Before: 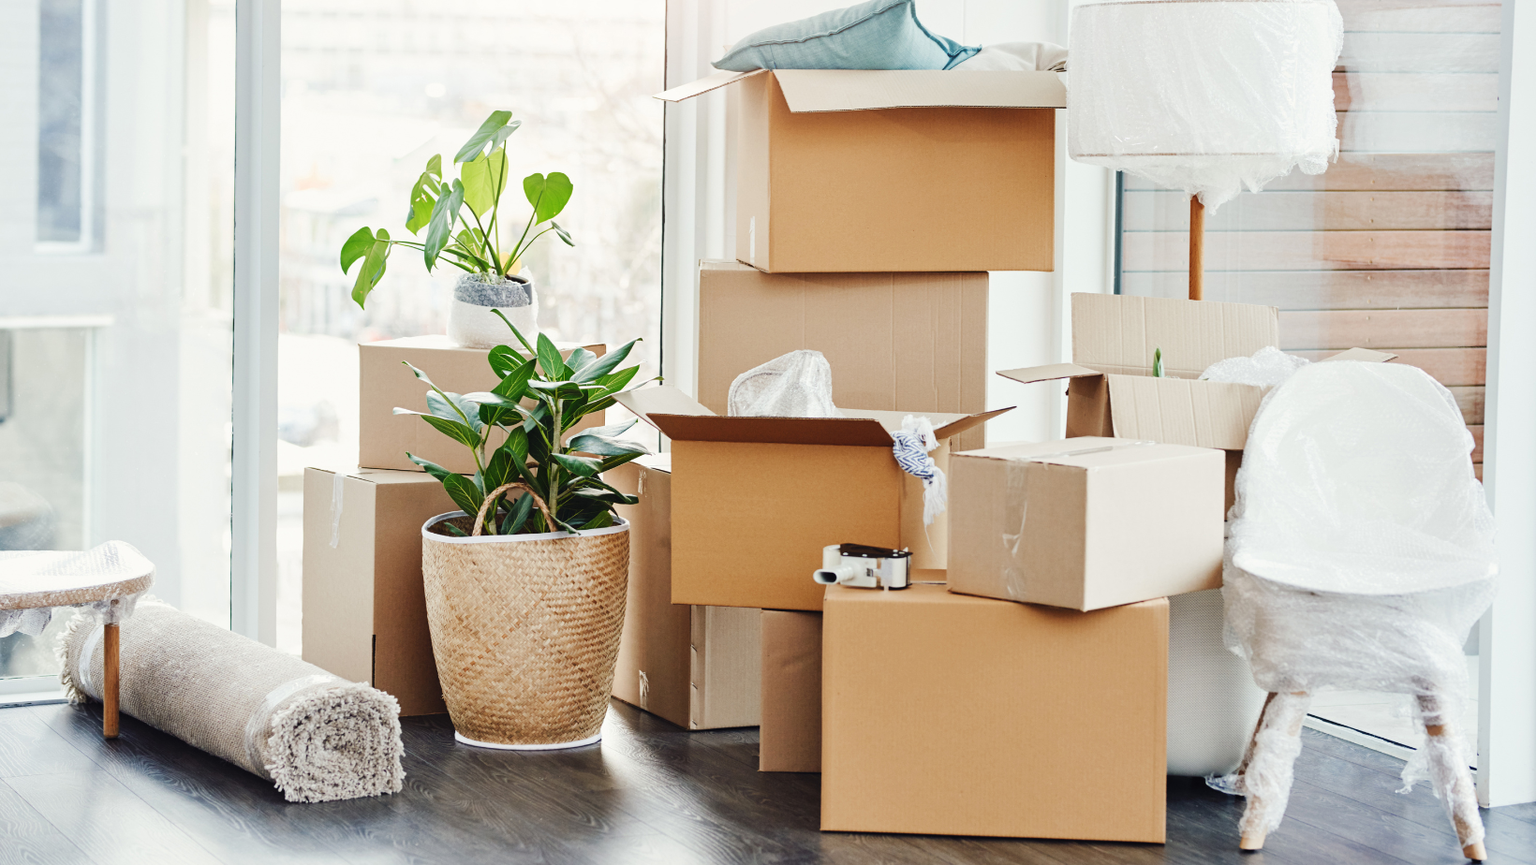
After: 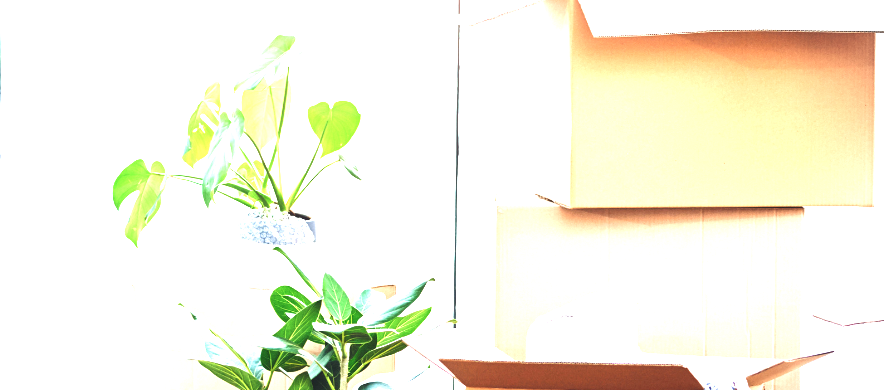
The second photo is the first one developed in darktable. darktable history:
crop: left 15.306%, top 9.065%, right 30.789%, bottom 48.638%
exposure: black level correction 0, exposure 1.675 EV, compensate exposure bias true, compensate highlight preservation false
color calibration: illuminant as shot in camera, x 0.358, y 0.373, temperature 4628.91 K
vignetting: brightness -0.167
